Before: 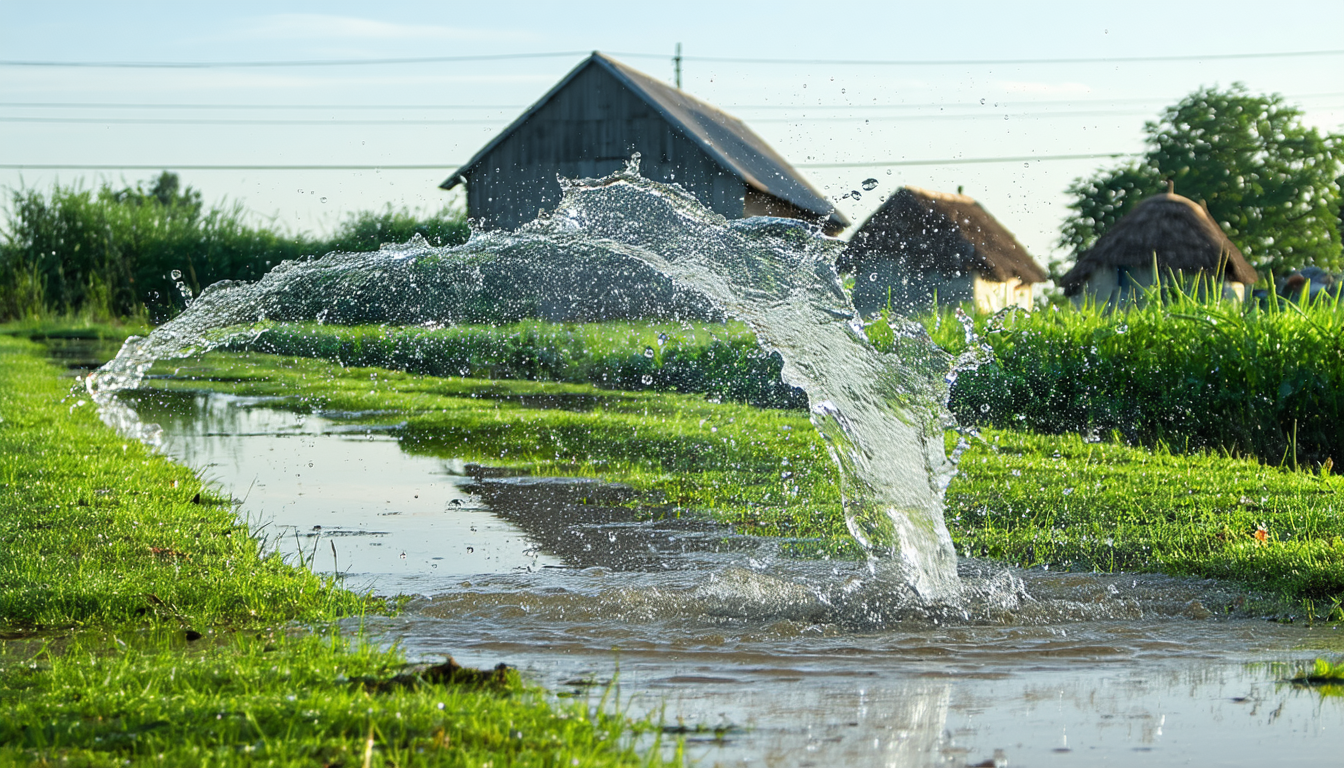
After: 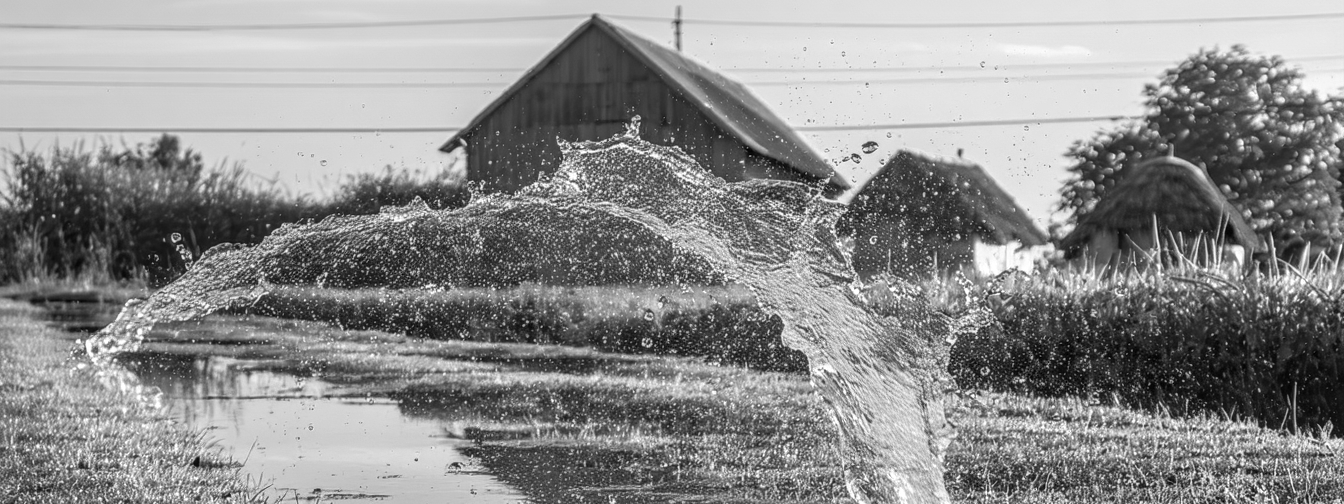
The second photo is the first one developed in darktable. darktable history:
local contrast: highlights 0%, shadows 0%, detail 133%
color zones: curves: ch0 [(0.002, 0.593) (0.143, 0.417) (0.285, 0.541) (0.455, 0.289) (0.608, 0.327) (0.727, 0.283) (0.869, 0.571) (1, 0.603)]; ch1 [(0, 0) (0.143, 0) (0.286, 0) (0.429, 0) (0.571, 0) (0.714, 0) (0.857, 0)]
monochrome: a 0, b 0, size 0.5, highlights 0.57
crop and rotate: top 4.848%, bottom 29.503%
